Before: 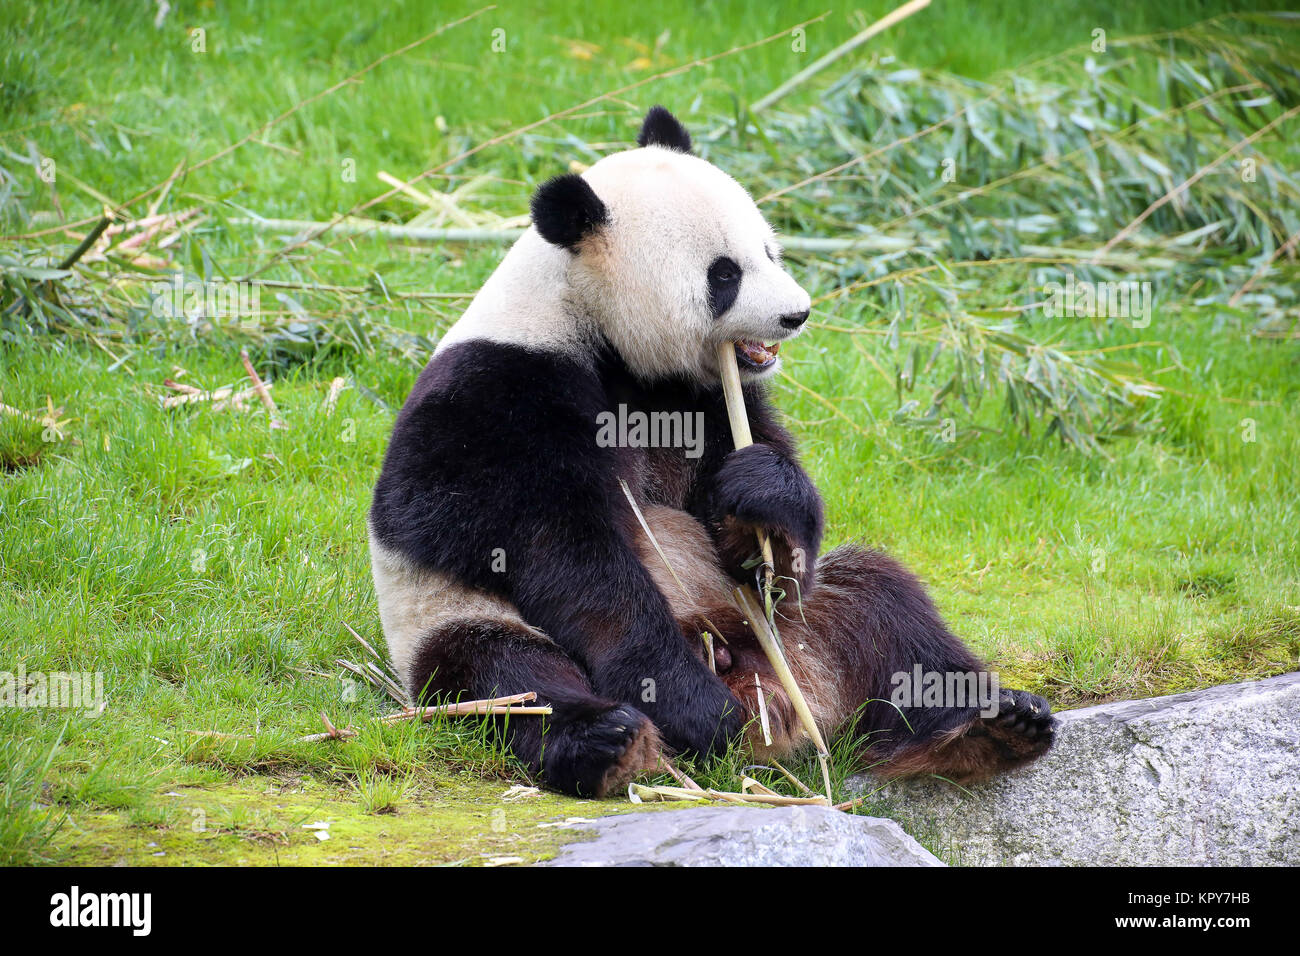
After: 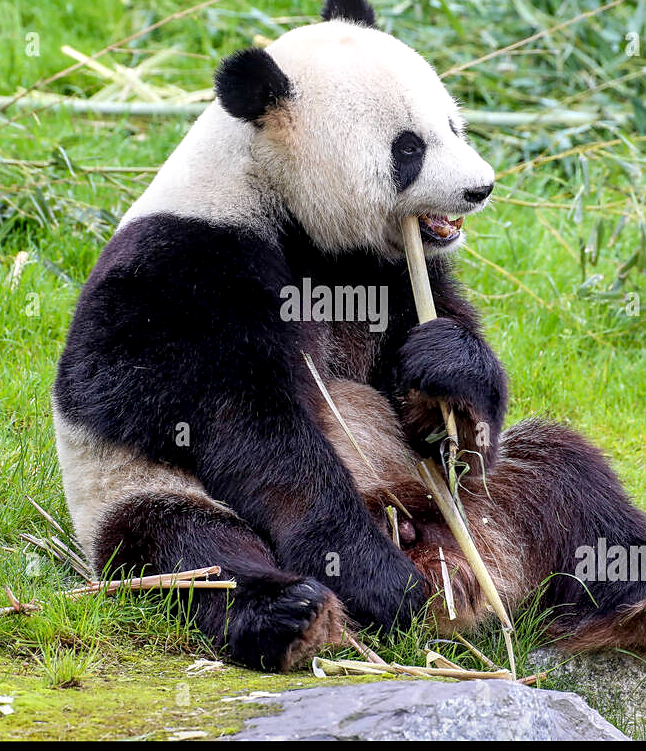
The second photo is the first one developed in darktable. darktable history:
exposure: black level correction 0.004, exposure 0.016 EV, compensate exposure bias true, compensate highlight preservation false
tone equalizer: edges refinement/feathering 500, mask exposure compensation -1.57 EV, preserve details no
local contrast: detail 130%
crop and rotate: angle 0.024°, left 24.352%, top 13.164%, right 25.854%, bottom 8.229%
sharpen: radius 1.519, amount 0.368, threshold 1.429
